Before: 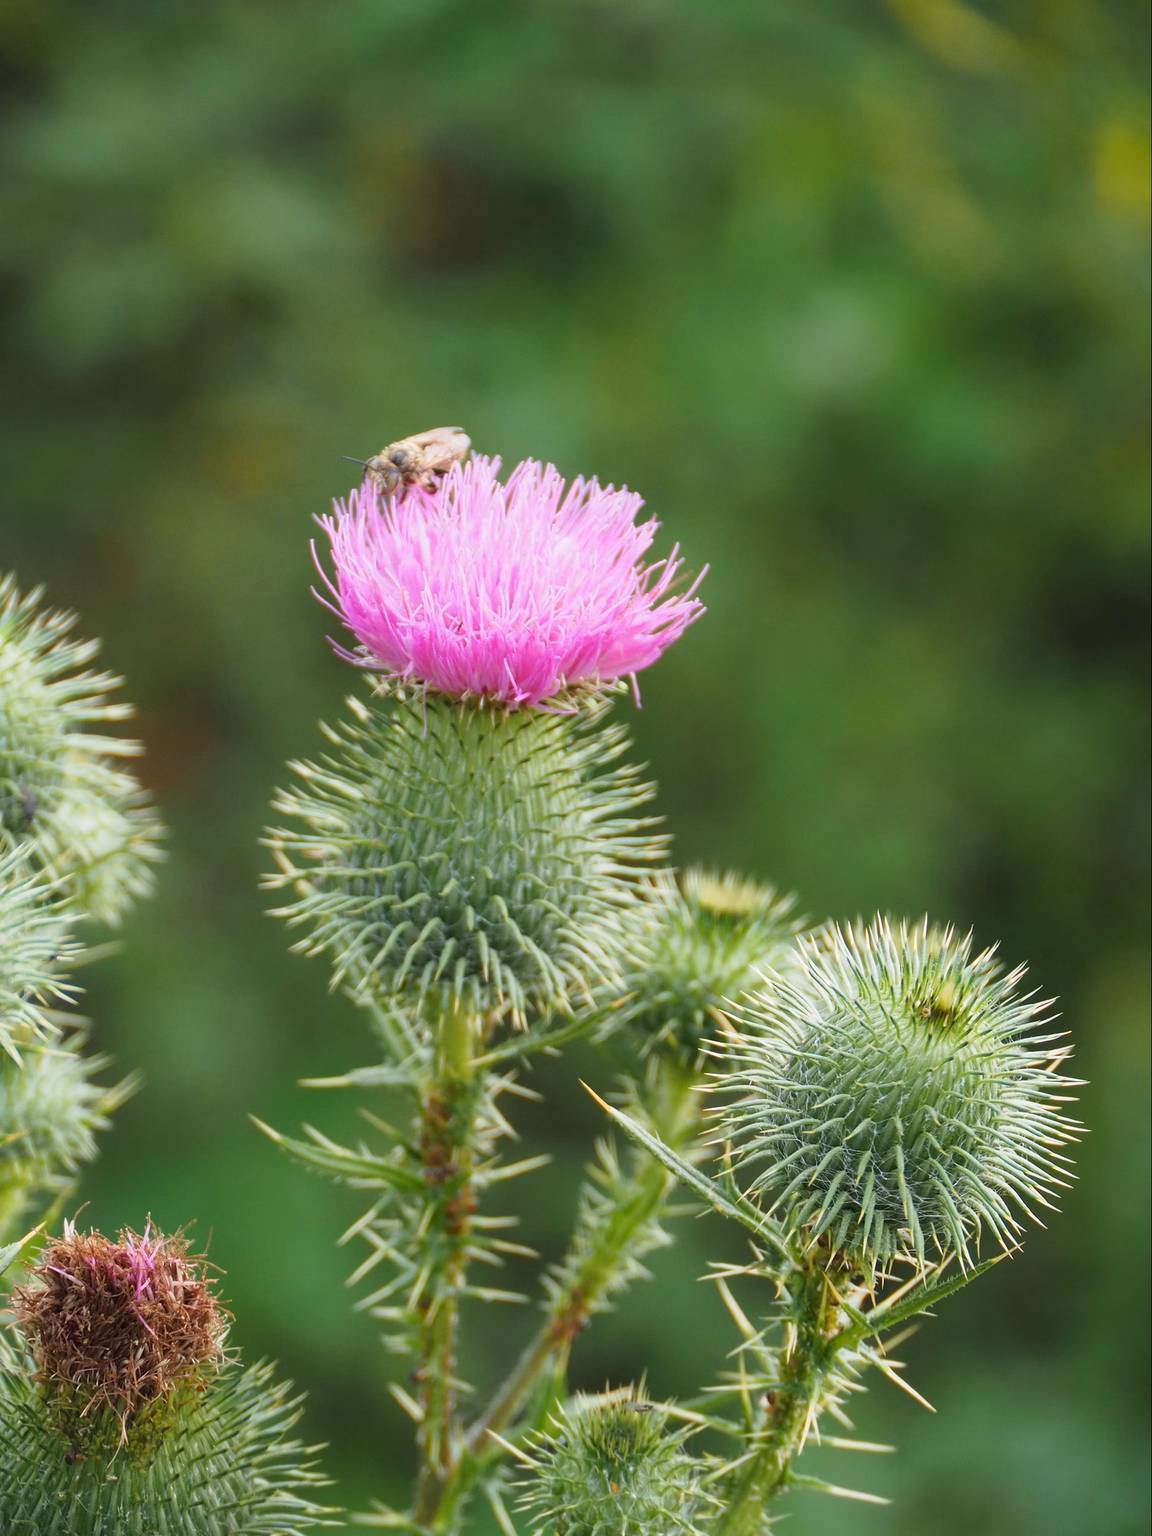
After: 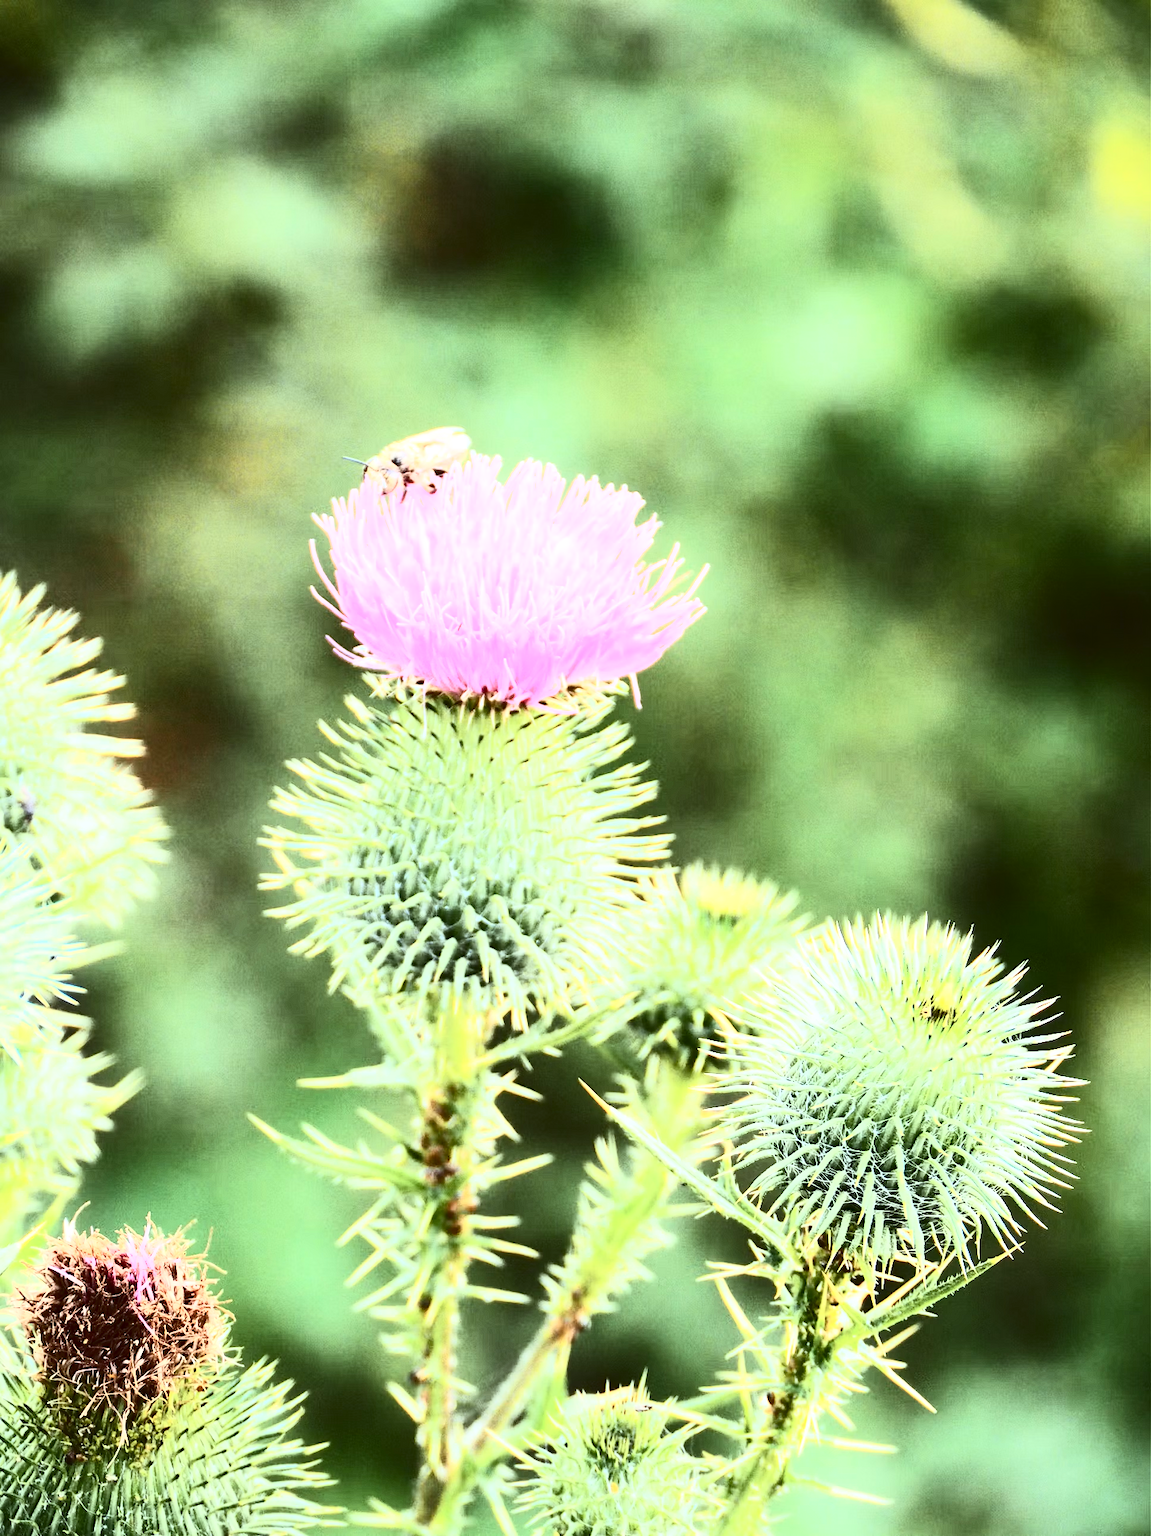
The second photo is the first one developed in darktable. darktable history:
exposure: black level correction 0, exposure 0.95 EV, compensate exposure bias true, compensate highlight preservation false
contrast brightness saturation: contrast 0.93, brightness 0.2
color correction: highlights a* -2.73, highlights b* -2.09, shadows a* 2.41, shadows b* 2.73
